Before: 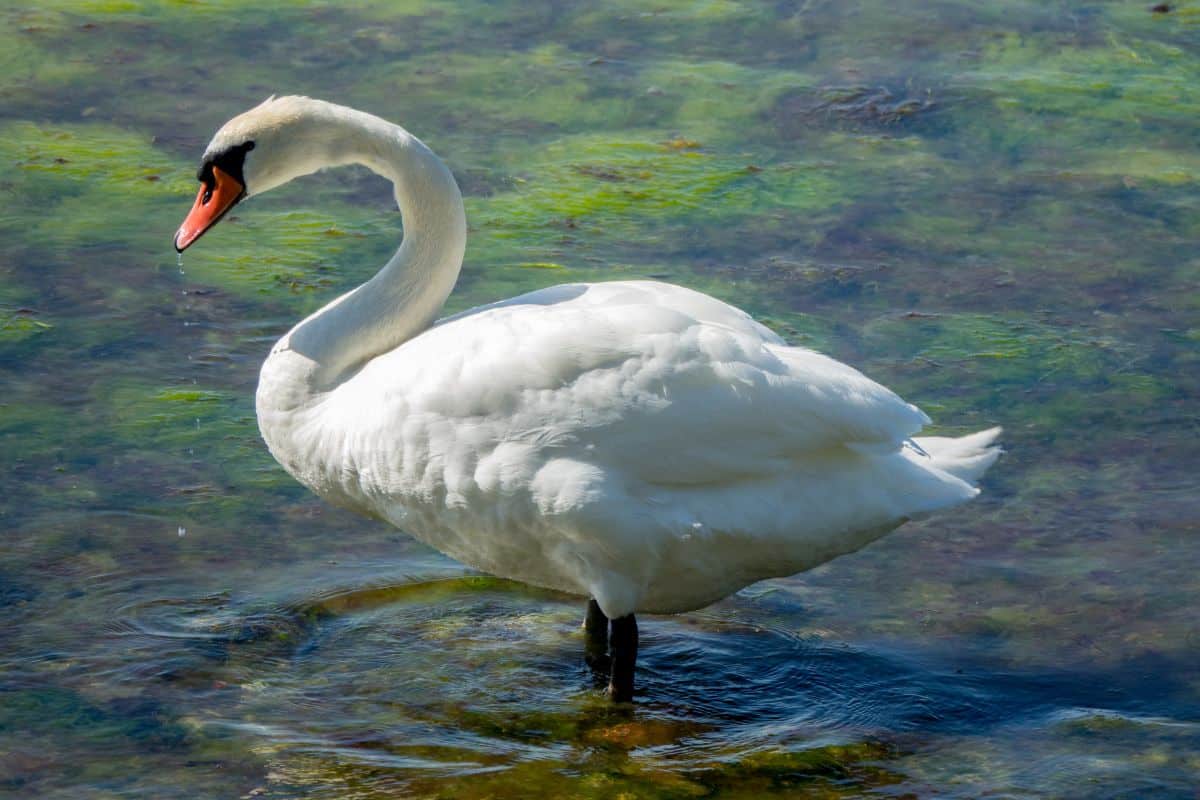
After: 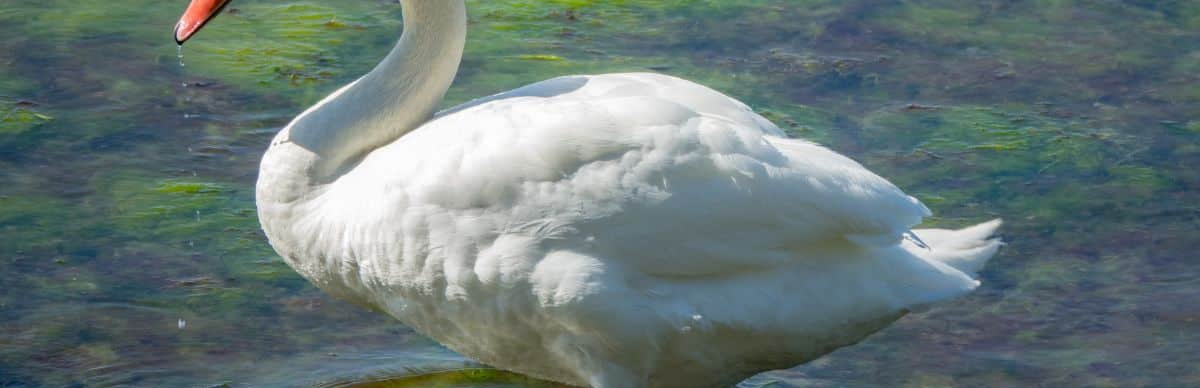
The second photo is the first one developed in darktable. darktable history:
crop and rotate: top 26.161%, bottom 25.307%
